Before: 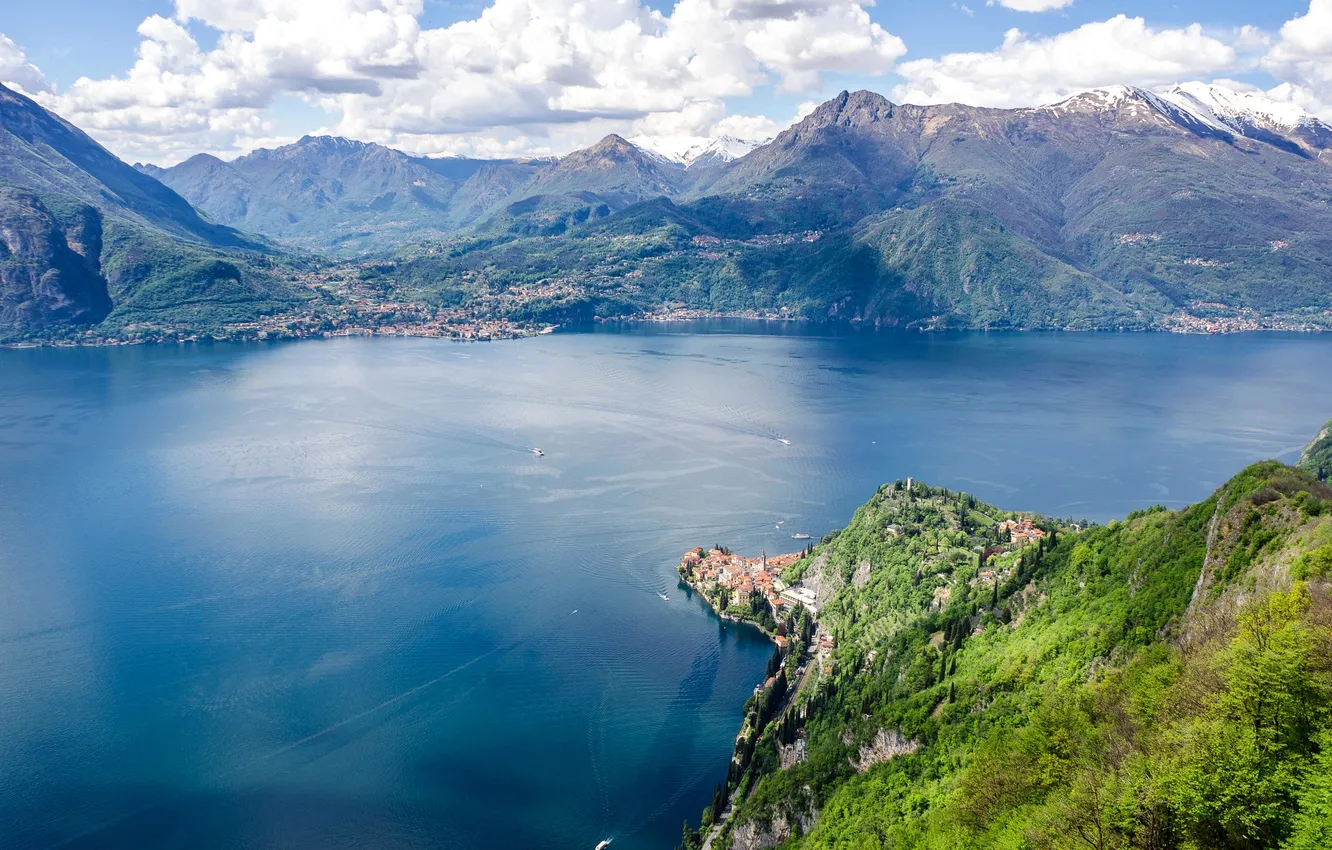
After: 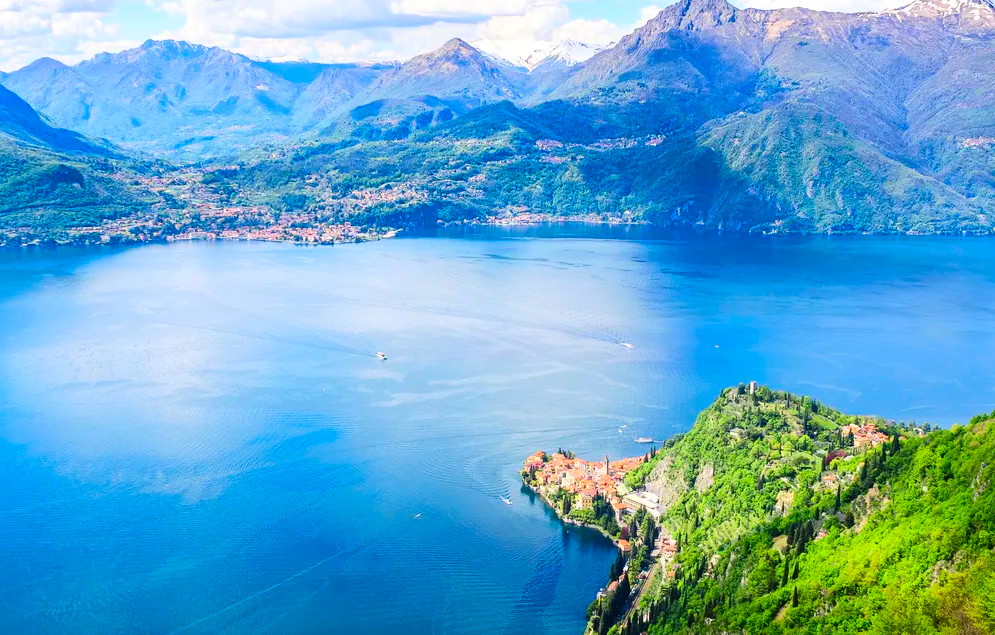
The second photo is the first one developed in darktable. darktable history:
crop and rotate: left 11.831%, top 11.346%, right 13.429%, bottom 13.899%
contrast brightness saturation: contrast 0.2, brightness 0.2, saturation 0.8
